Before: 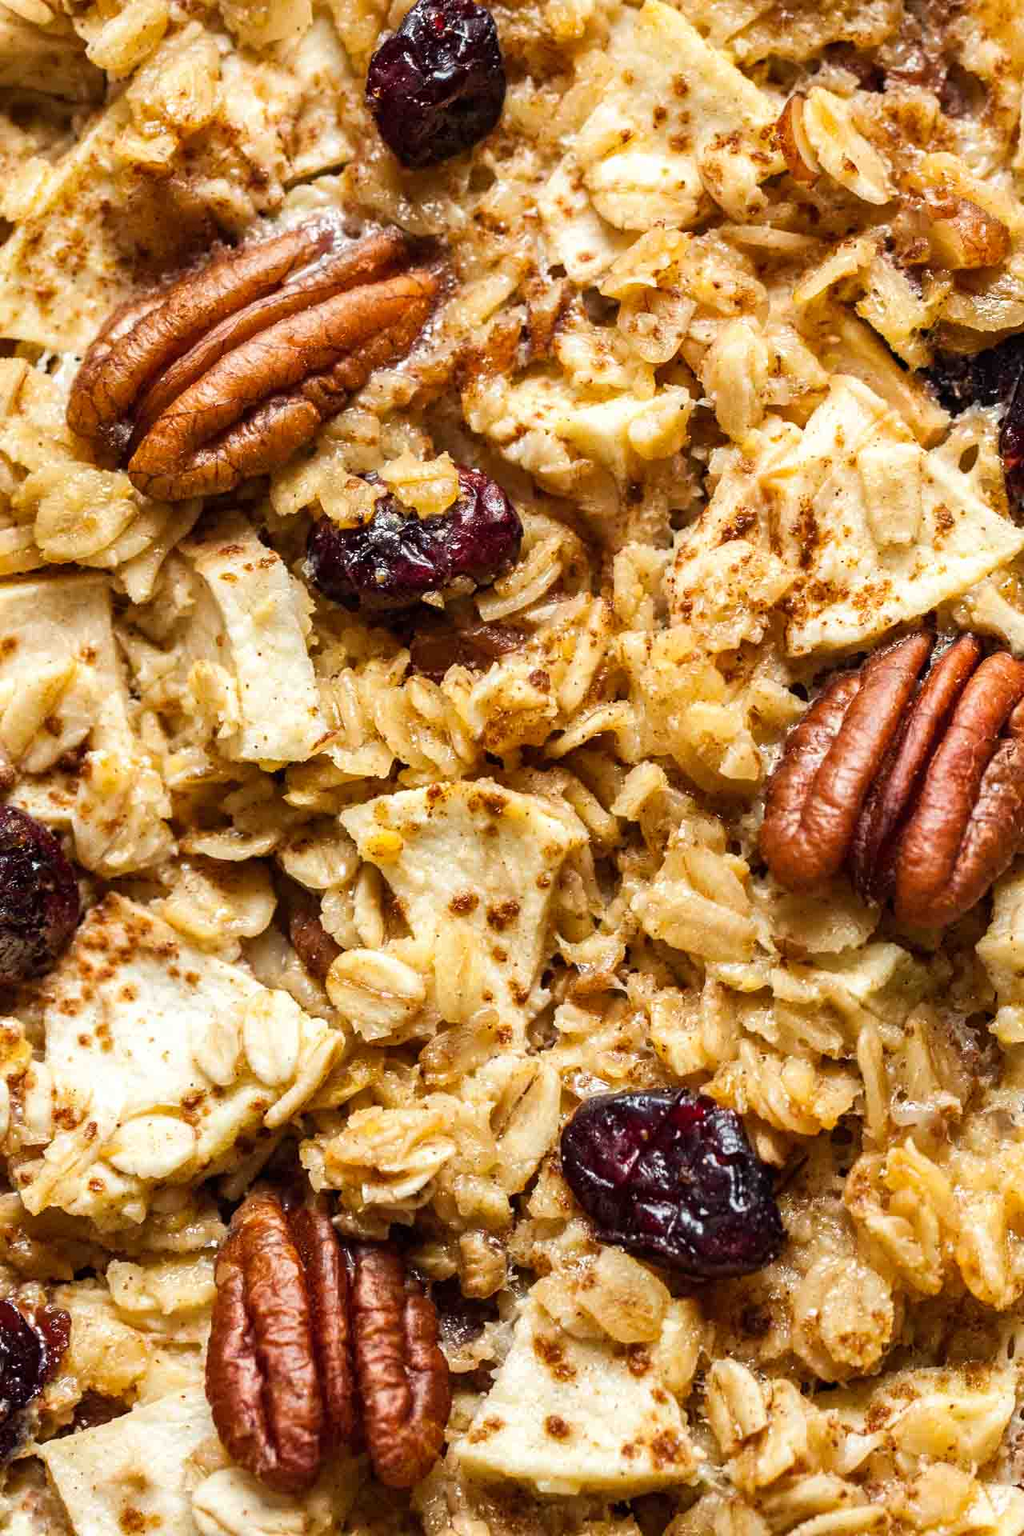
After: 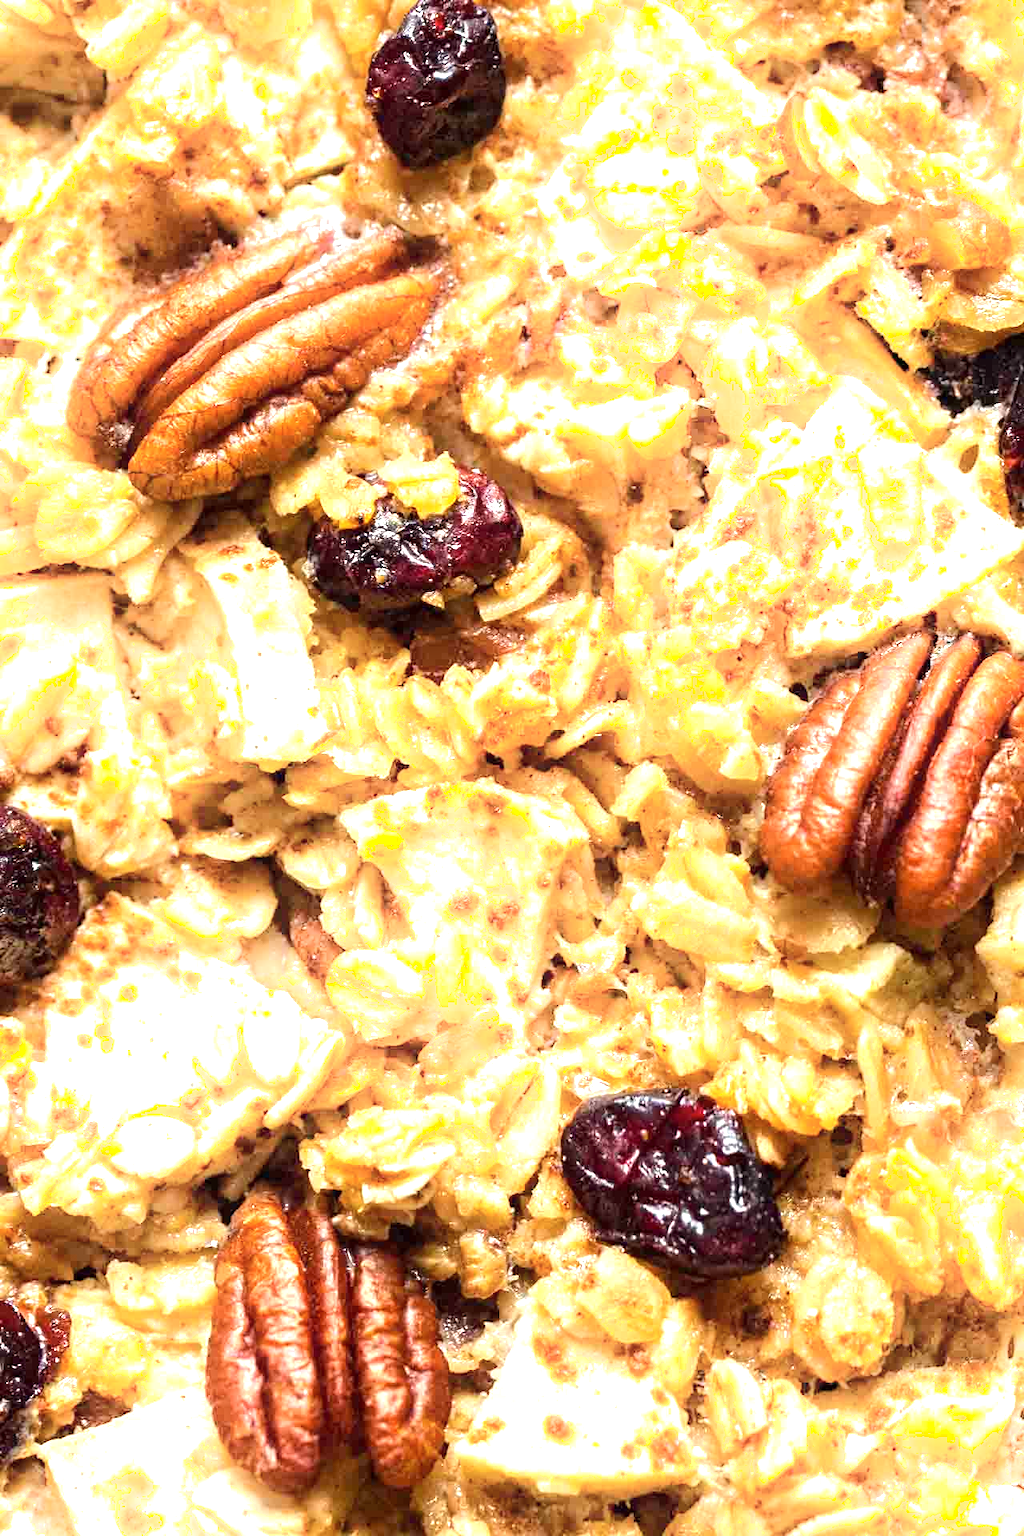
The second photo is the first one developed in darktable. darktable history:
shadows and highlights: shadows -40.15, highlights 62.88, soften with gaussian
white balance: red 1.009, blue 0.985
exposure: exposure 1 EV, compensate highlight preservation false
